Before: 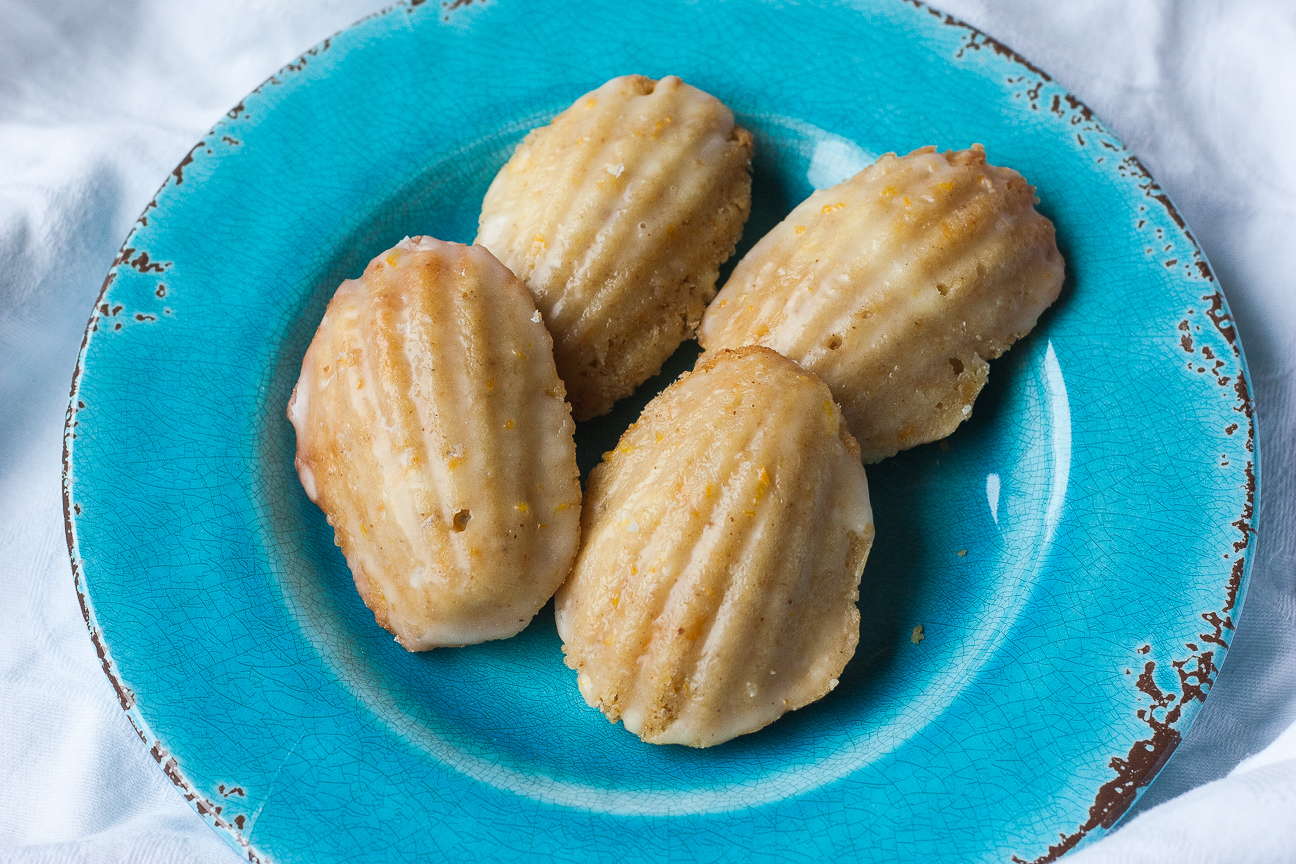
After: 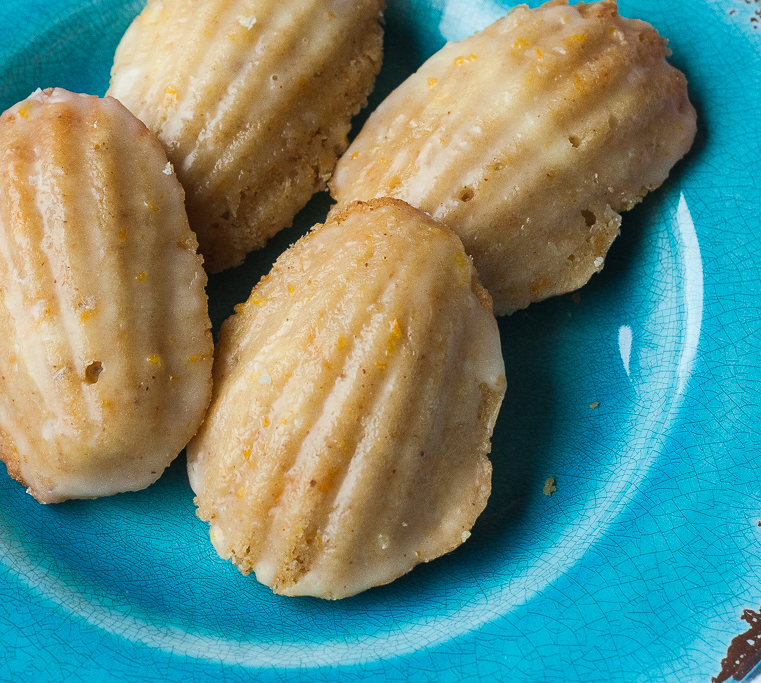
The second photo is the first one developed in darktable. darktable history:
crop and rotate: left 28.441%, top 17.221%, right 12.77%, bottom 3.658%
